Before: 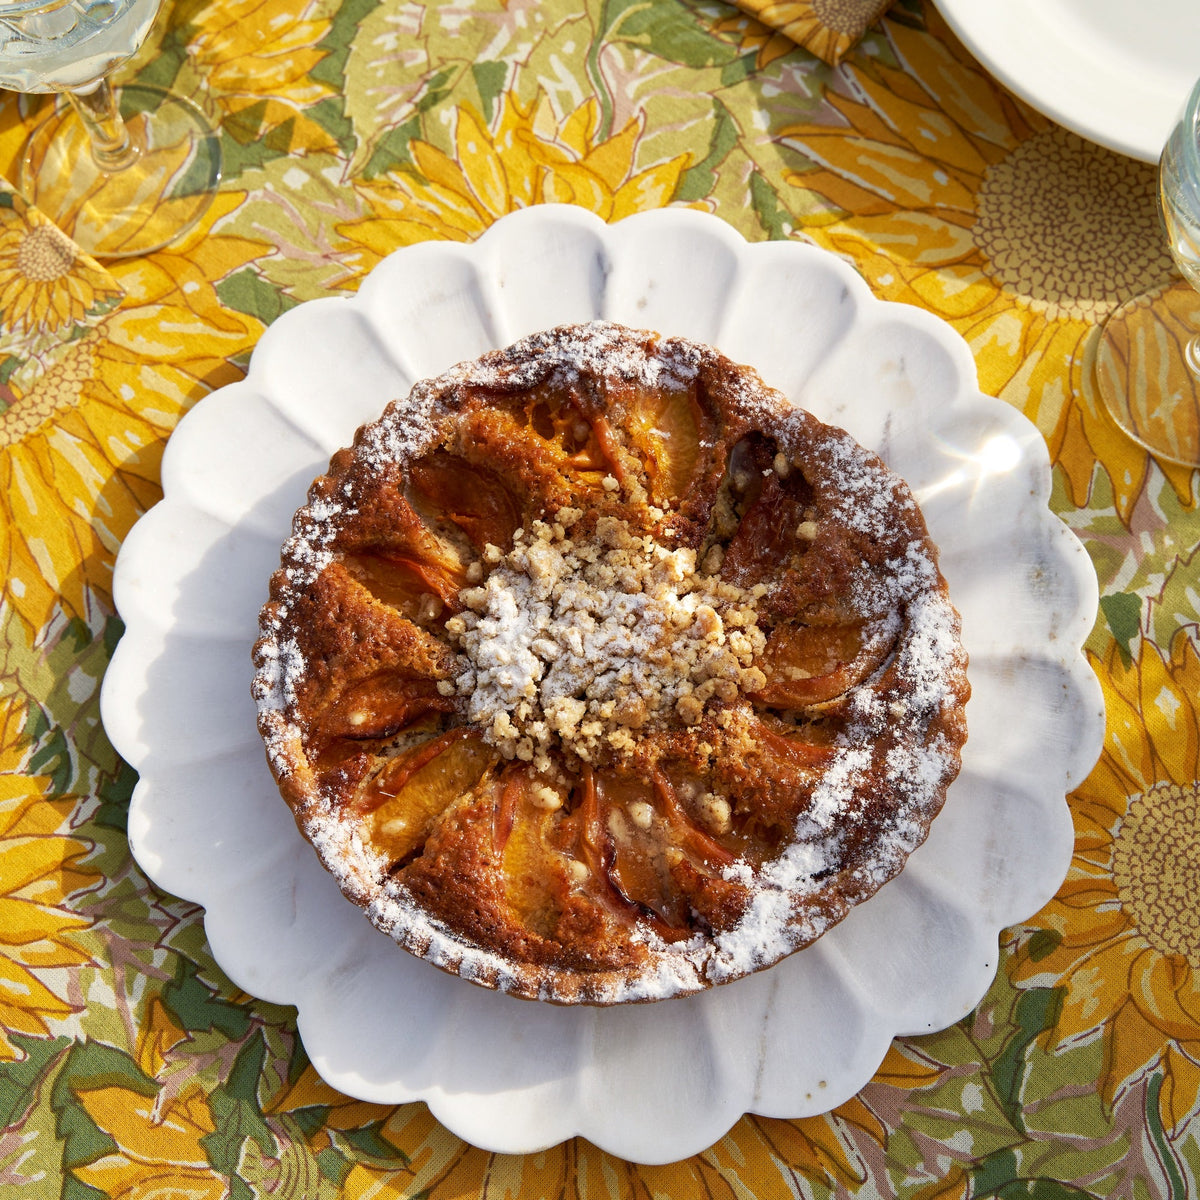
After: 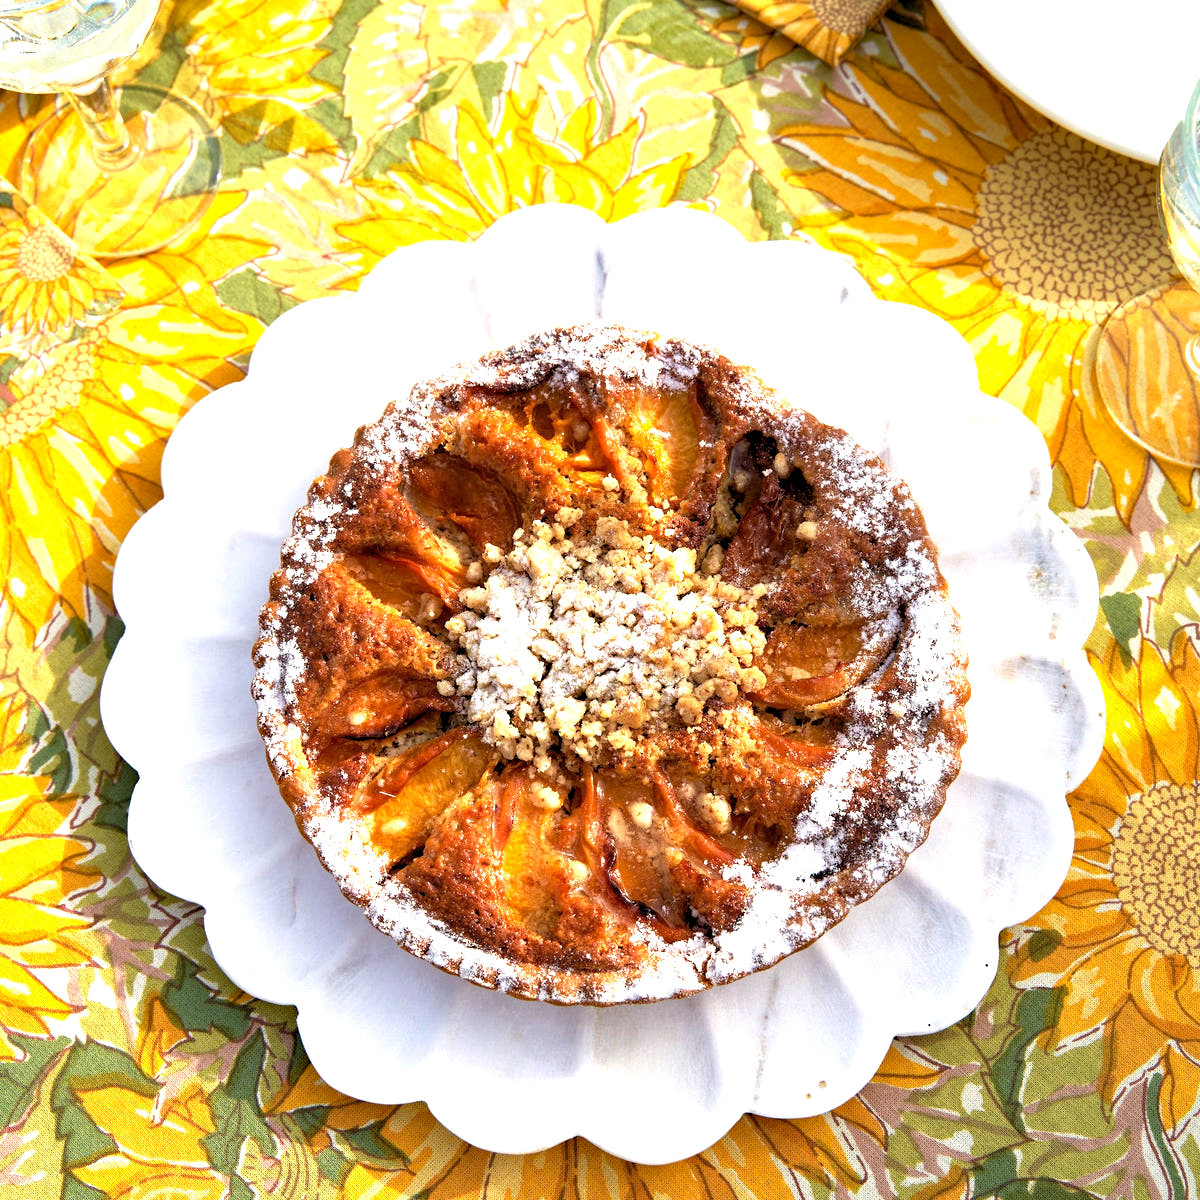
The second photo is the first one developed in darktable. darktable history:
rgb levels: levels [[0.01, 0.419, 0.839], [0, 0.5, 1], [0, 0.5, 1]]
exposure: exposure 0.921 EV, compensate highlight preservation false
haze removal: compatibility mode true, adaptive false
